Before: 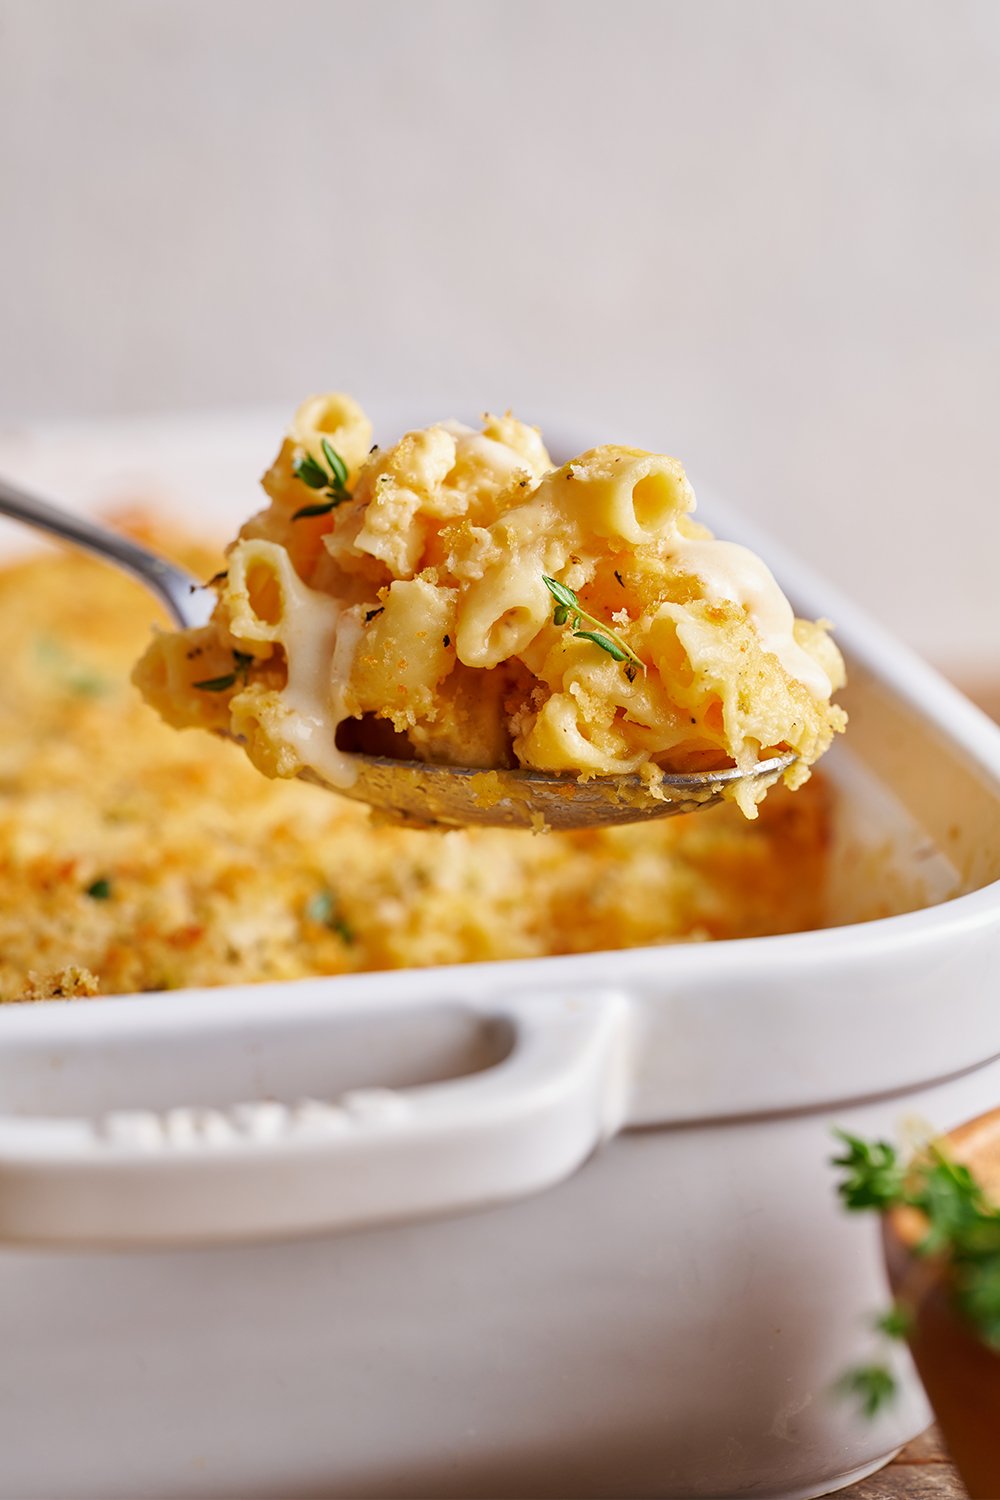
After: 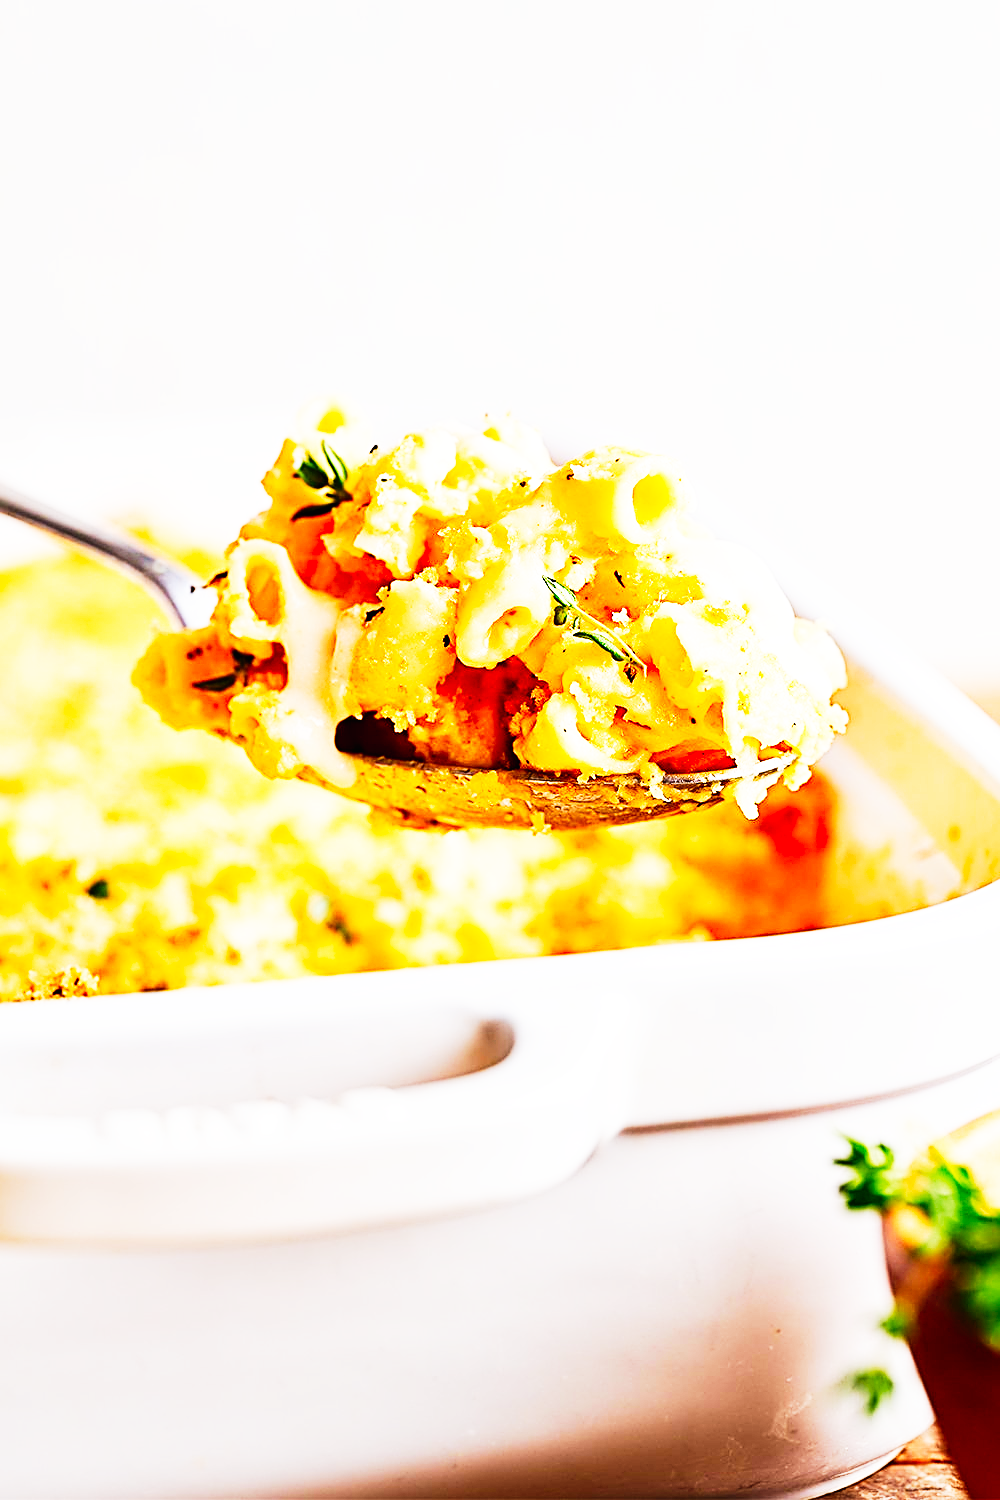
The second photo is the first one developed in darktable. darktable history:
sharpen: radius 2.998, amount 0.77
tone curve: curves: ch0 [(0, 0) (0.003, 0.008) (0.011, 0.008) (0.025, 0.011) (0.044, 0.017) (0.069, 0.026) (0.1, 0.039) (0.136, 0.054) (0.177, 0.093) (0.224, 0.15) (0.277, 0.21) (0.335, 0.285) (0.399, 0.366) (0.468, 0.462) (0.543, 0.564) (0.623, 0.679) (0.709, 0.79) (0.801, 0.883) (0.898, 0.95) (1, 1)], preserve colors none
base curve: curves: ch0 [(0, 0) (0.007, 0.004) (0.027, 0.03) (0.046, 0.07) (0.207, 0.54) (0.442, 0.872) (0.673, 0.972) (1, 1)], preserve colors none
